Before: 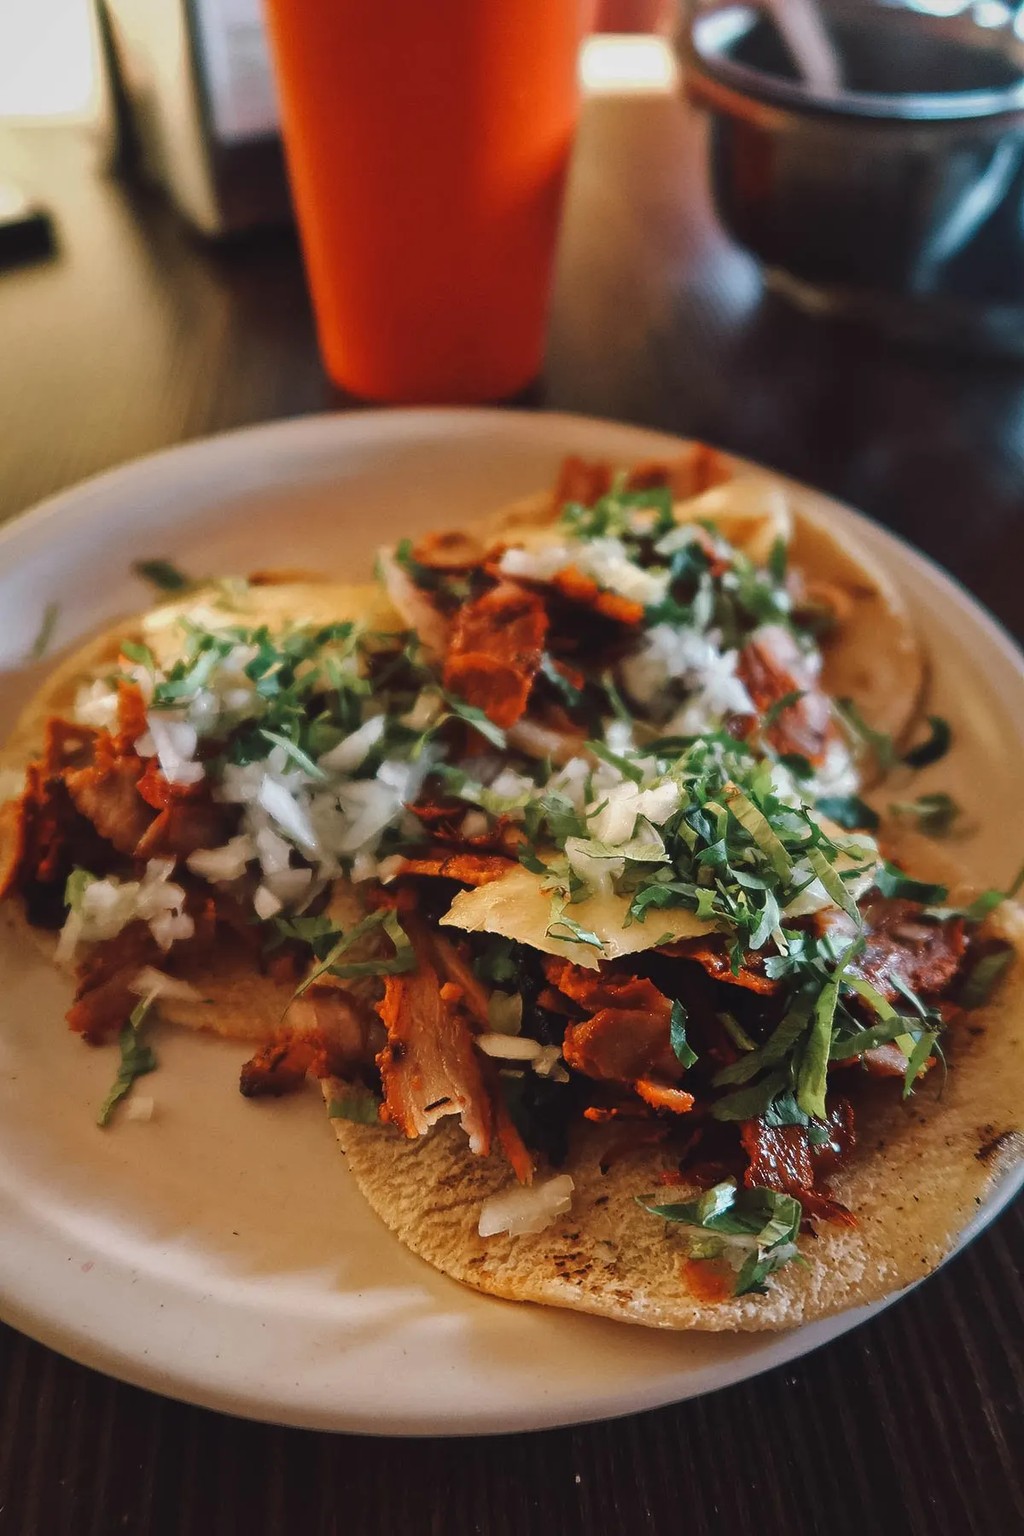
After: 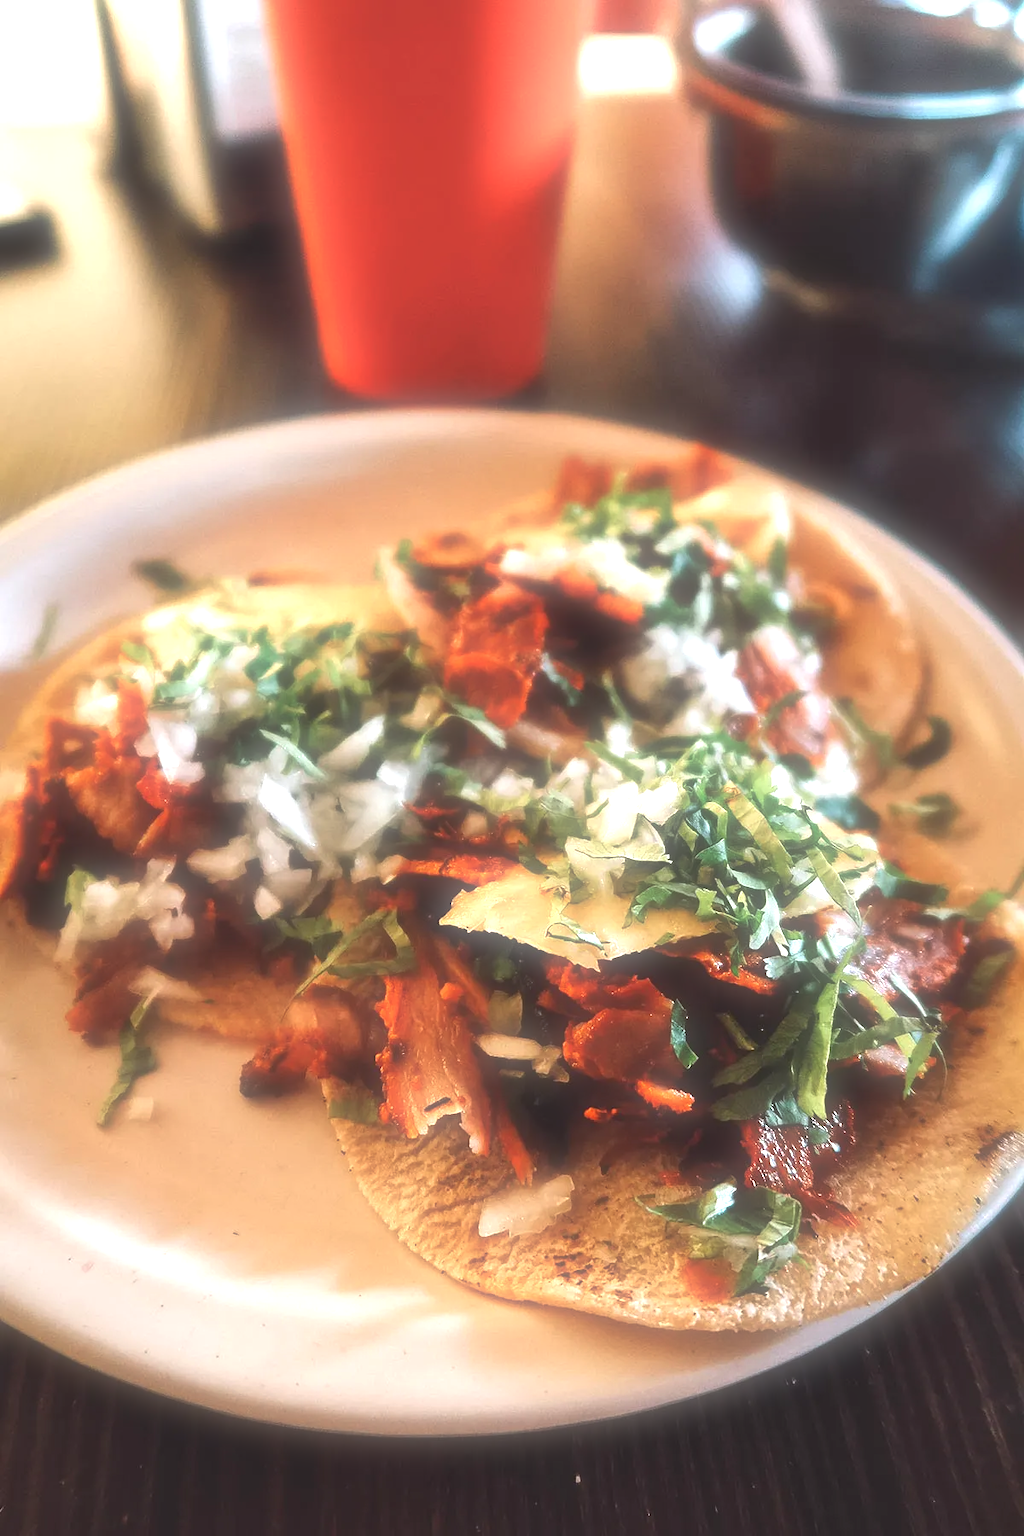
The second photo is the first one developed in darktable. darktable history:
exposure: black level correction 0, exposure 1.2 EV, compensate highlight preservation false
soften: size 60.24%, saturation 65.46%, brightness 0.506 EV, mix 25.7%
